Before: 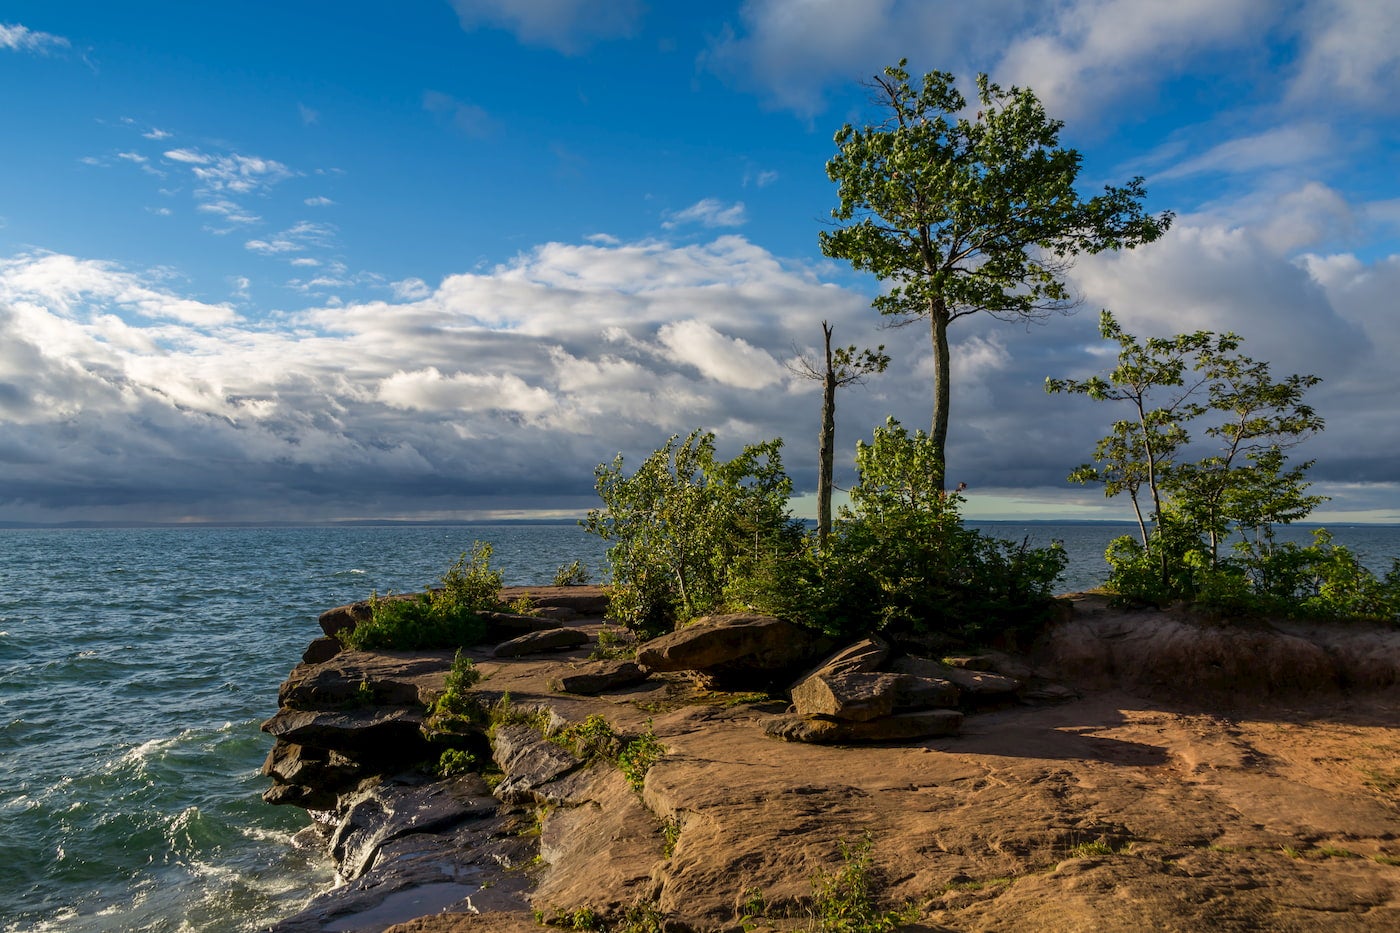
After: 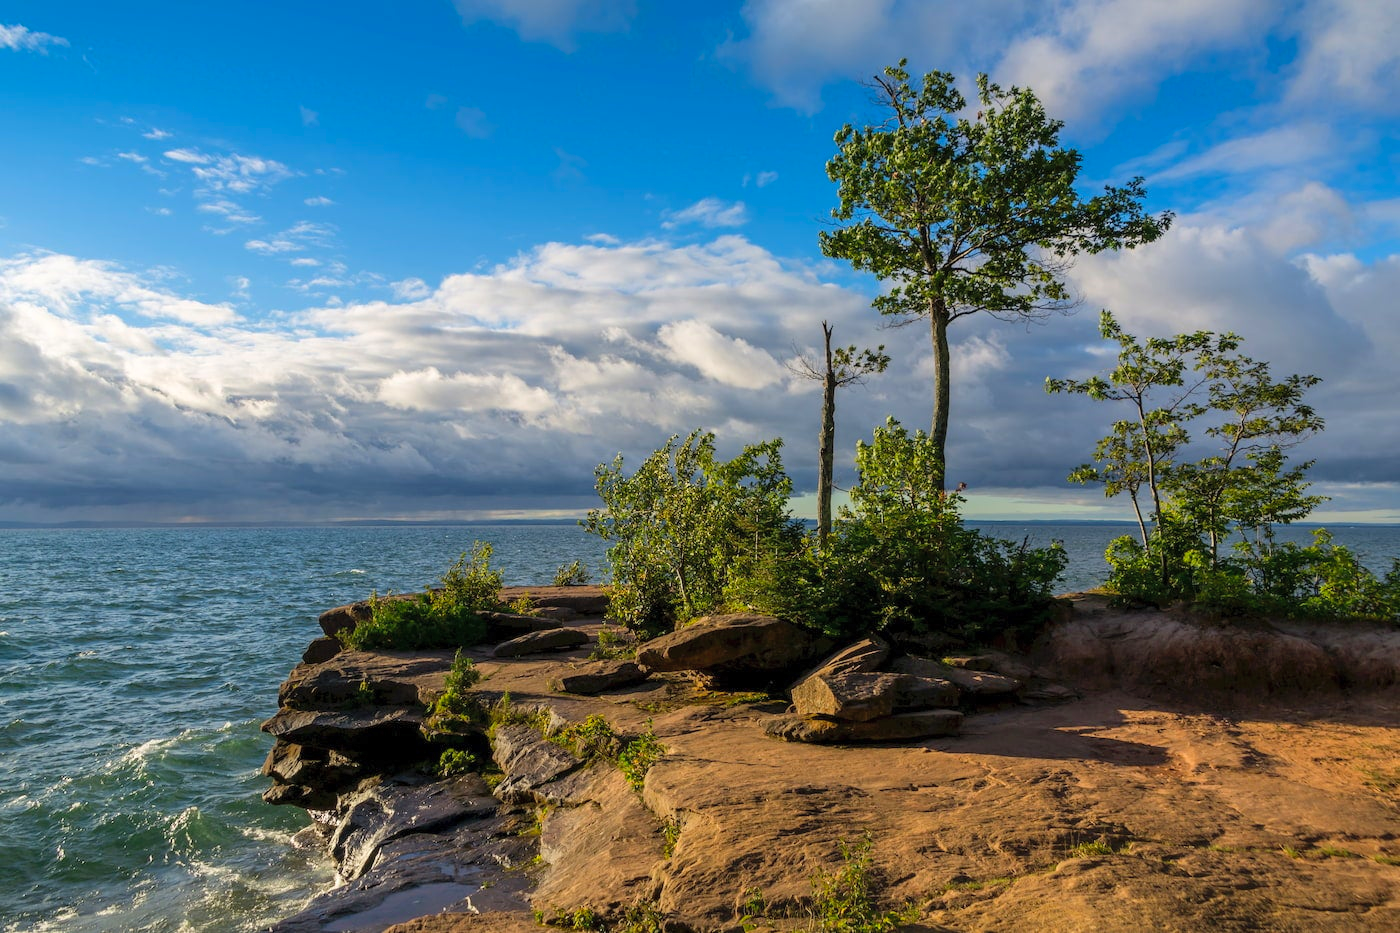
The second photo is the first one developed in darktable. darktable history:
color correction: highlights b* -0.011
contrast brightness saturation: brightness 0.088, saturation 0.192
